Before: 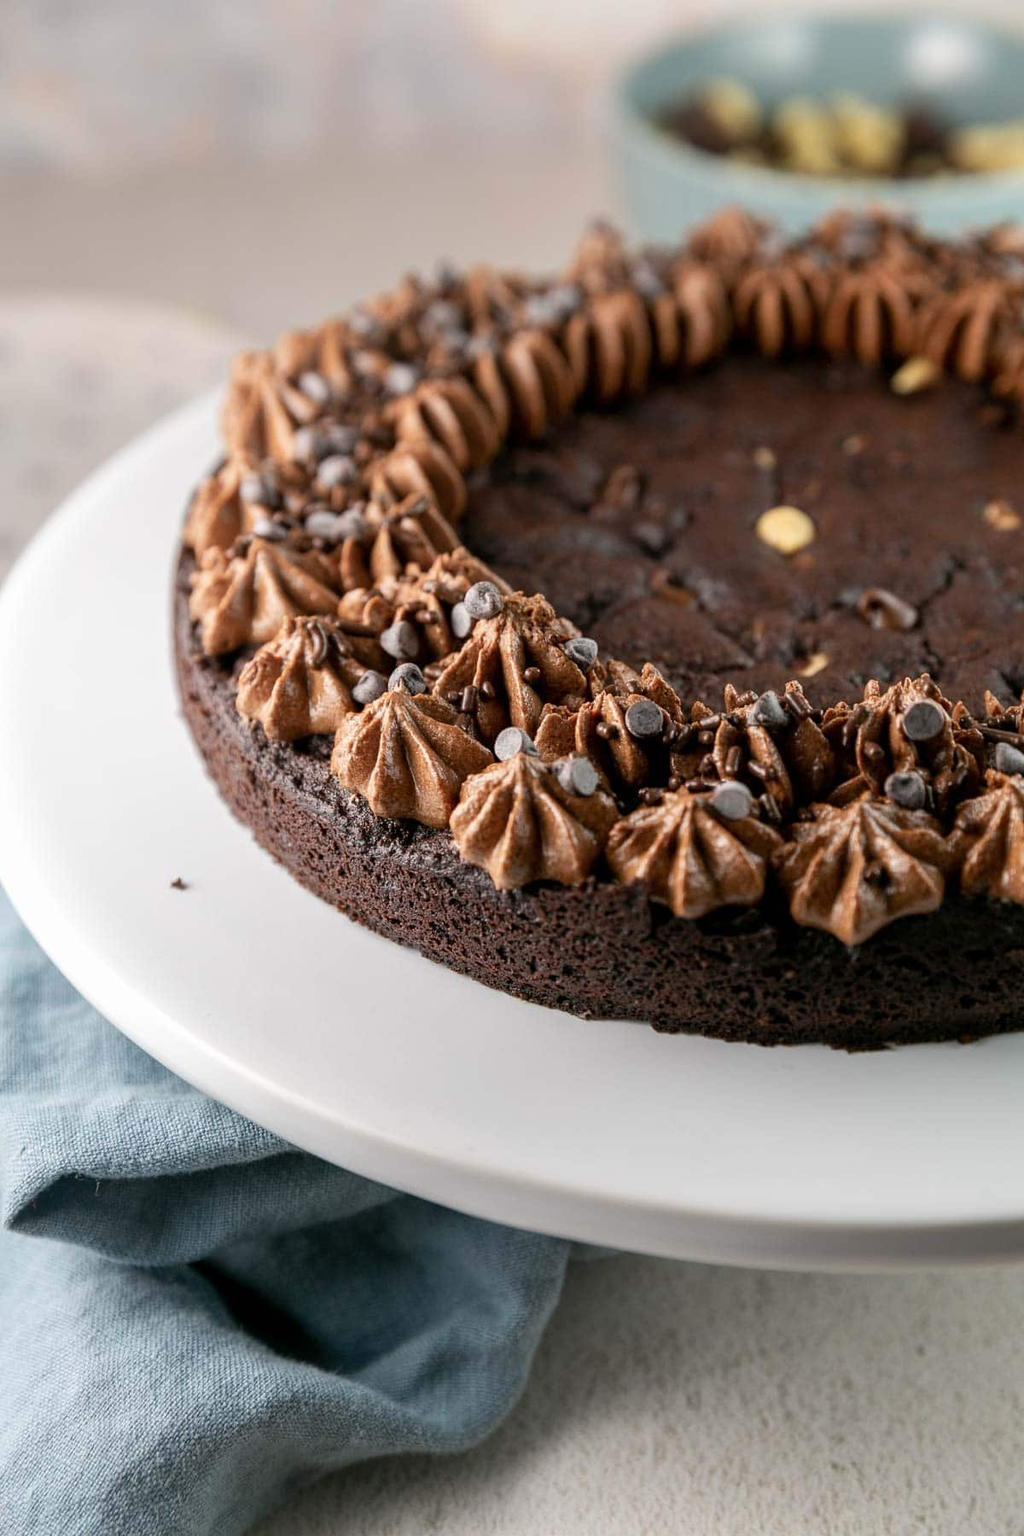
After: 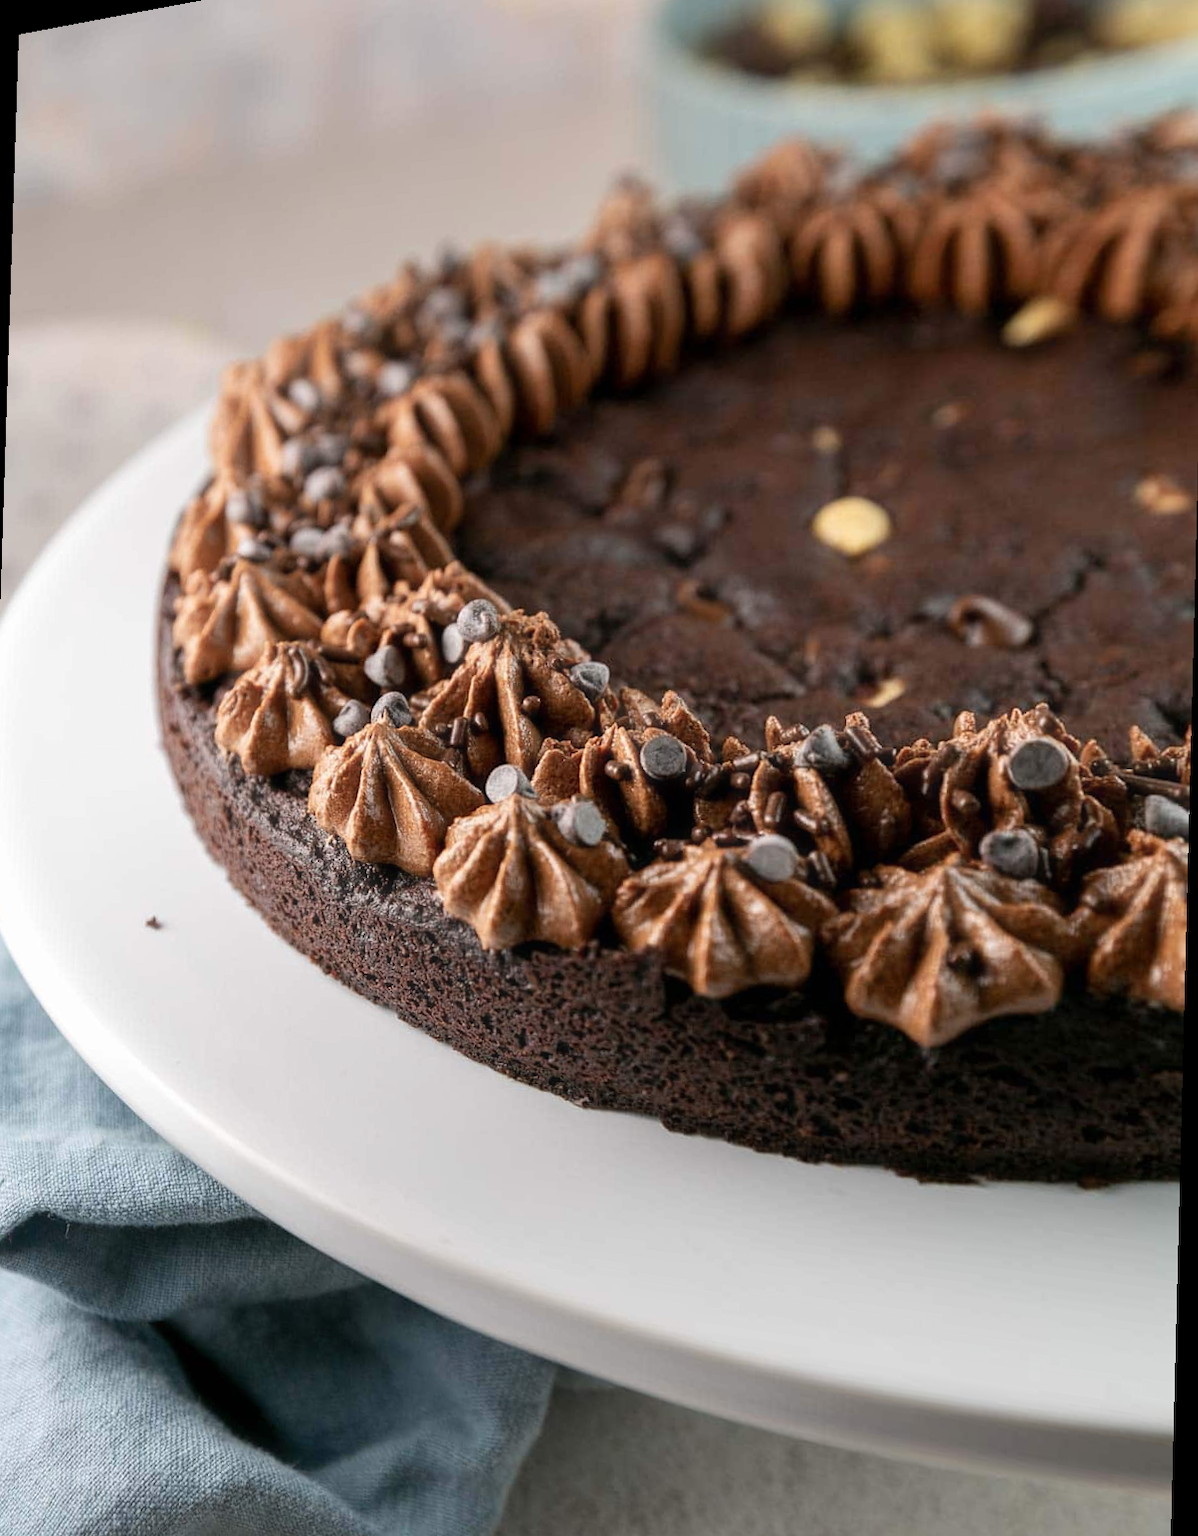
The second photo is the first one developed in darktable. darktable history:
haze removal: strength -0.05
rotate and perspective: rotation 1.69°, lens shift (vertical) -0.023, lens shift (horizontal) -0.291, crop left 0.025, crop right 0.988, crop top 0.092, crop bottom 0.842
